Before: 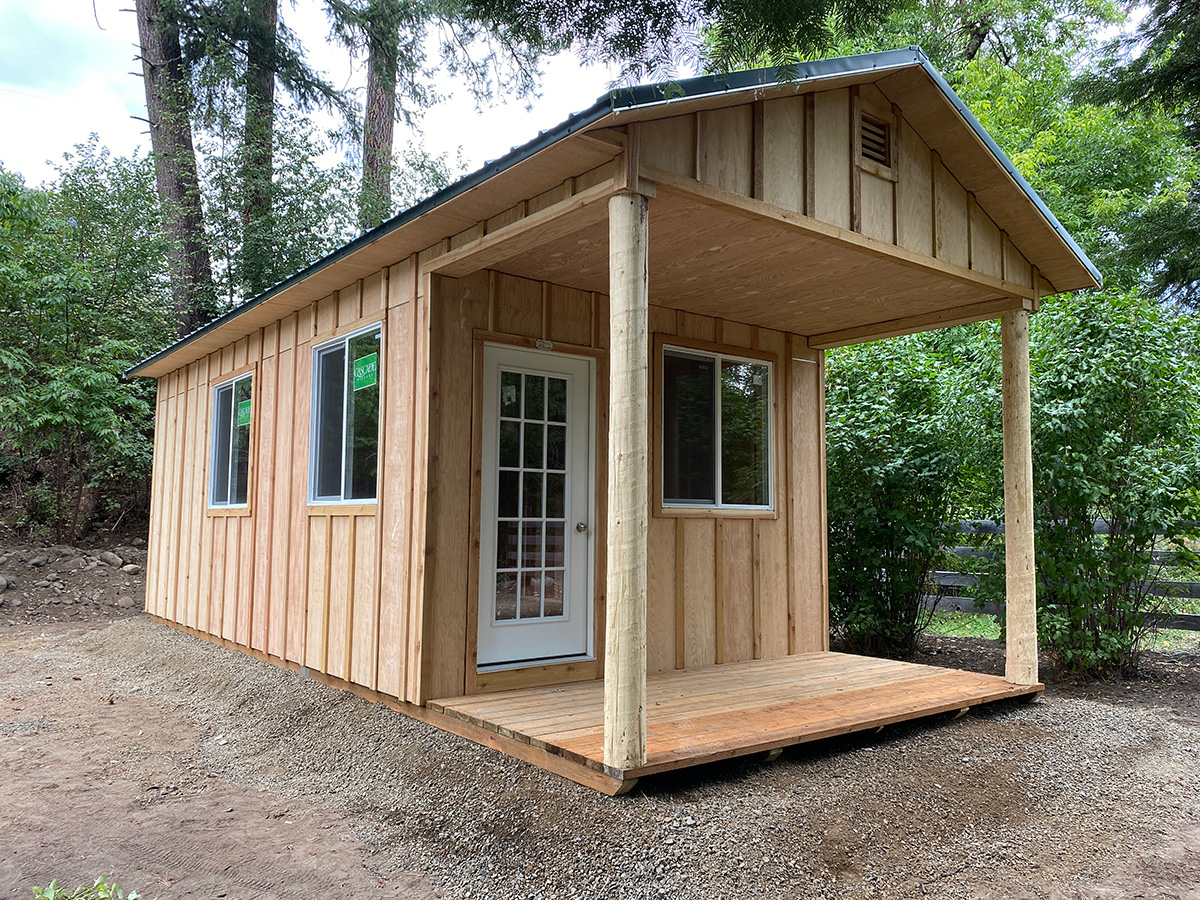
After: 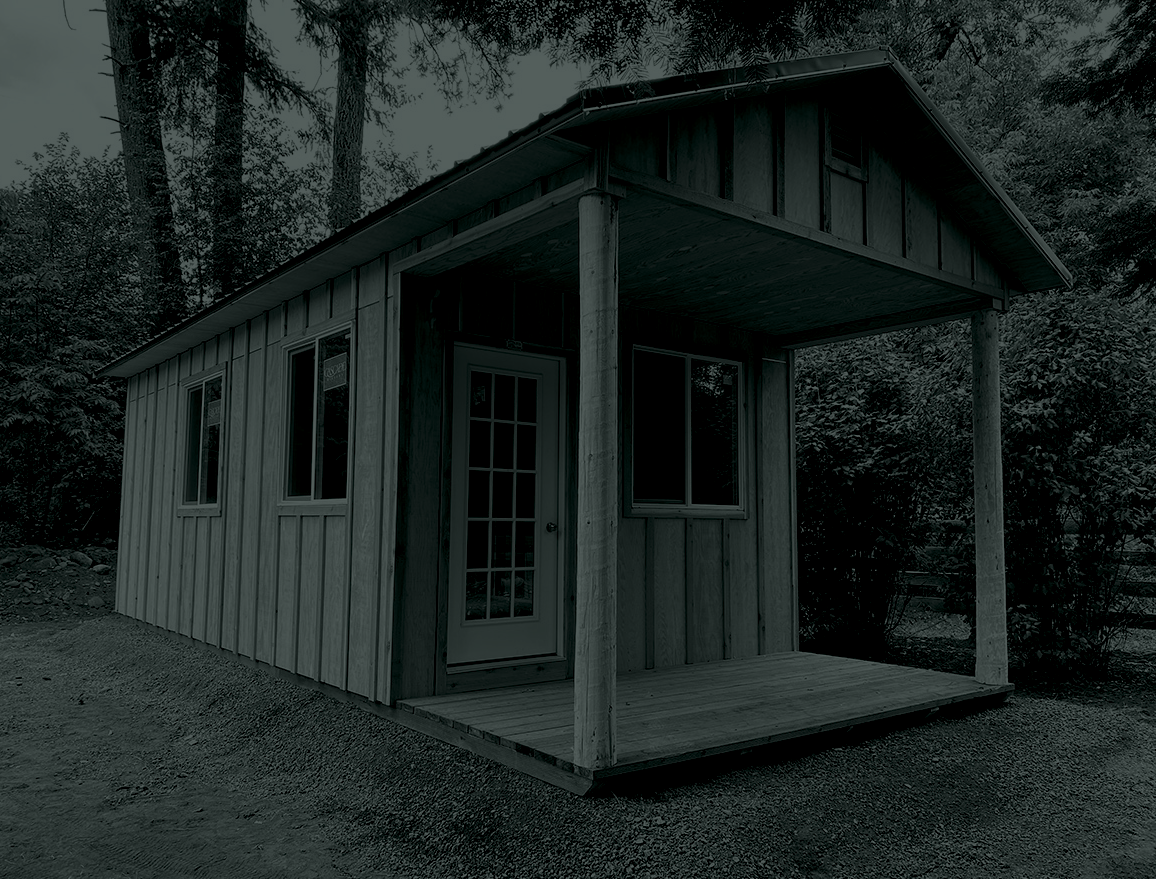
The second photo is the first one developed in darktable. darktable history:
colorize: hue 90°, saturation 19%, lightness 1.59%, version 1
exposure: black level correction 0.016, exposure -0.009 EV, compensate highlight preservation false
crop and rotate: left 2.536%, right 1.107%, bottom 2.246%
white balance: red 1.004, blue 1.024
